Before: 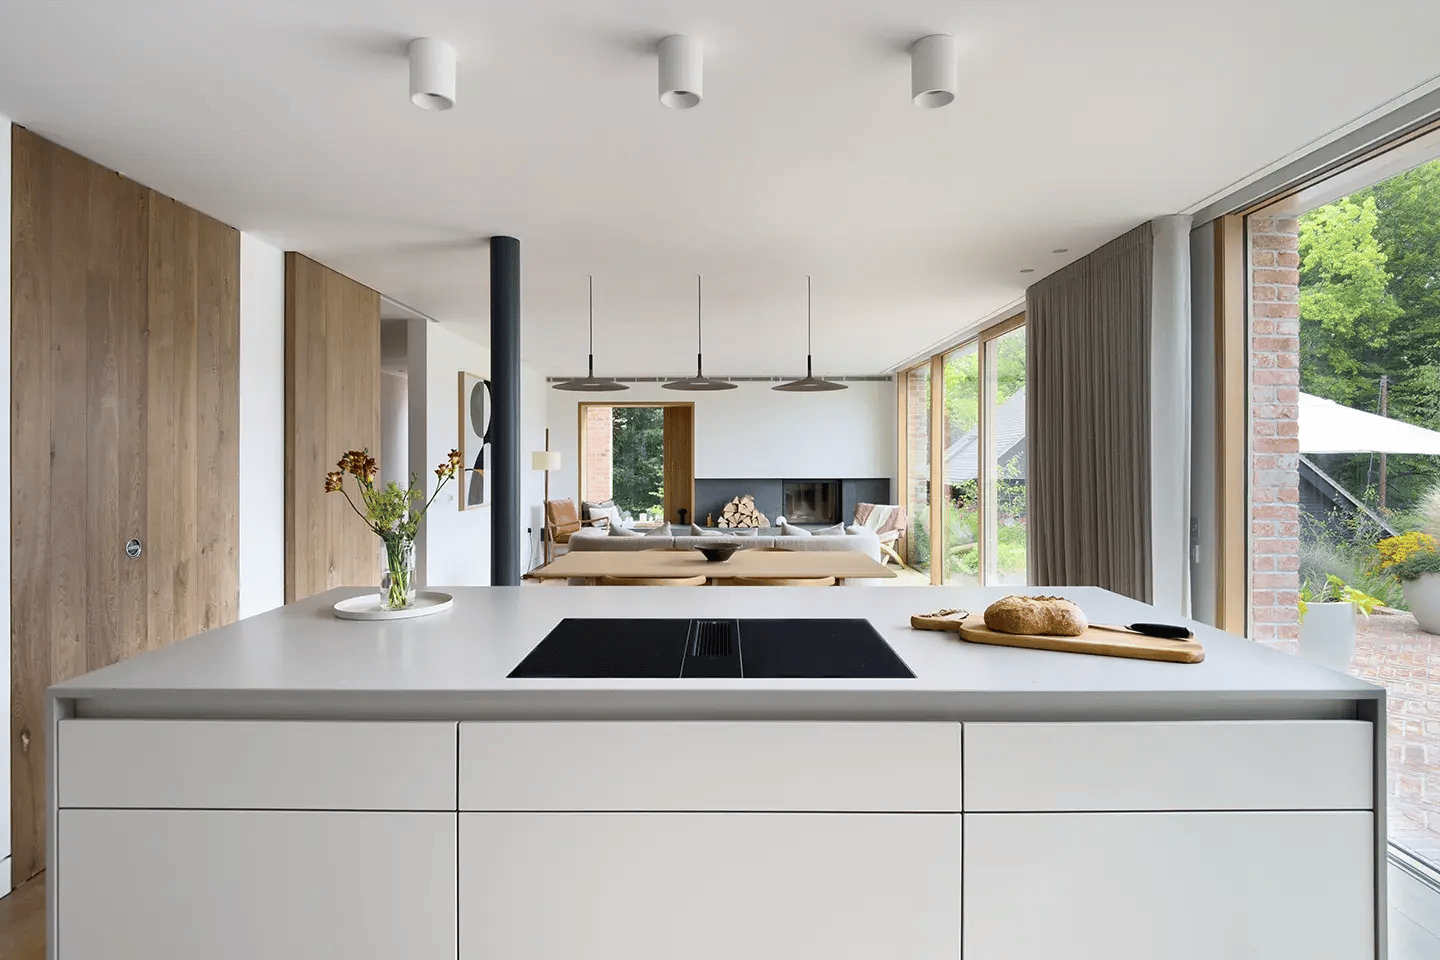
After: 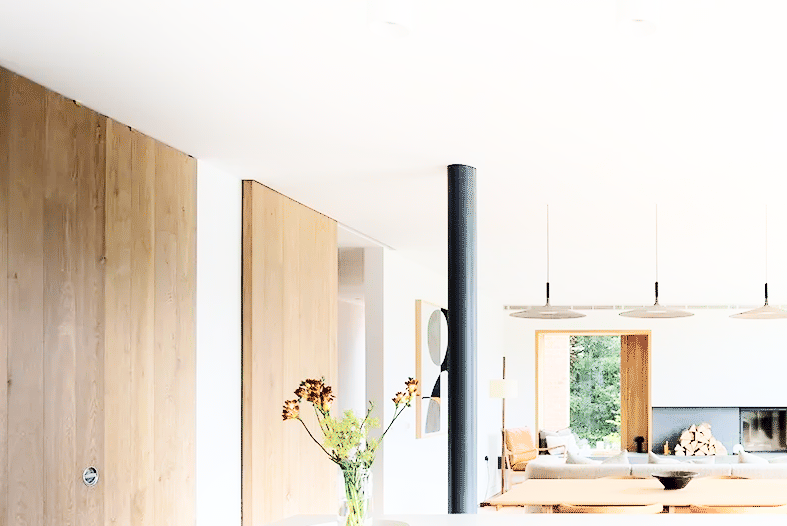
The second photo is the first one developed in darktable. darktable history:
tone curve: curves: ch0 [(0, 0) (0.003, 0.016) (0.011, 0.019) (0.025, 0.023) (0.044, 0.029) (0.069, 0.042) (0.1, 0.068) (0.136, 0.101) (0.177, 0.143) (0.224, 0.21) (0.277, 0.289) (0.335, 0.379) (0.399, 0.476) (0.468, 0.569) (0.543, 0.654) (0.623, 0.75) (0.709, 0.822) (0.801, 0.893) (0.898, 0.946) (1, 1)], preserve colors none
exposure: black level correction 0.005, exposure 0.014 EV, compensate highlight preservation false
contrast brightness saturation: contrast 0.05
shadows and highlights: shadows -21.3, highlights 100, soften with gaussian
crop and rotate: left 3.047%, top 7.509%, right 42.236%, bottom 37.598%
